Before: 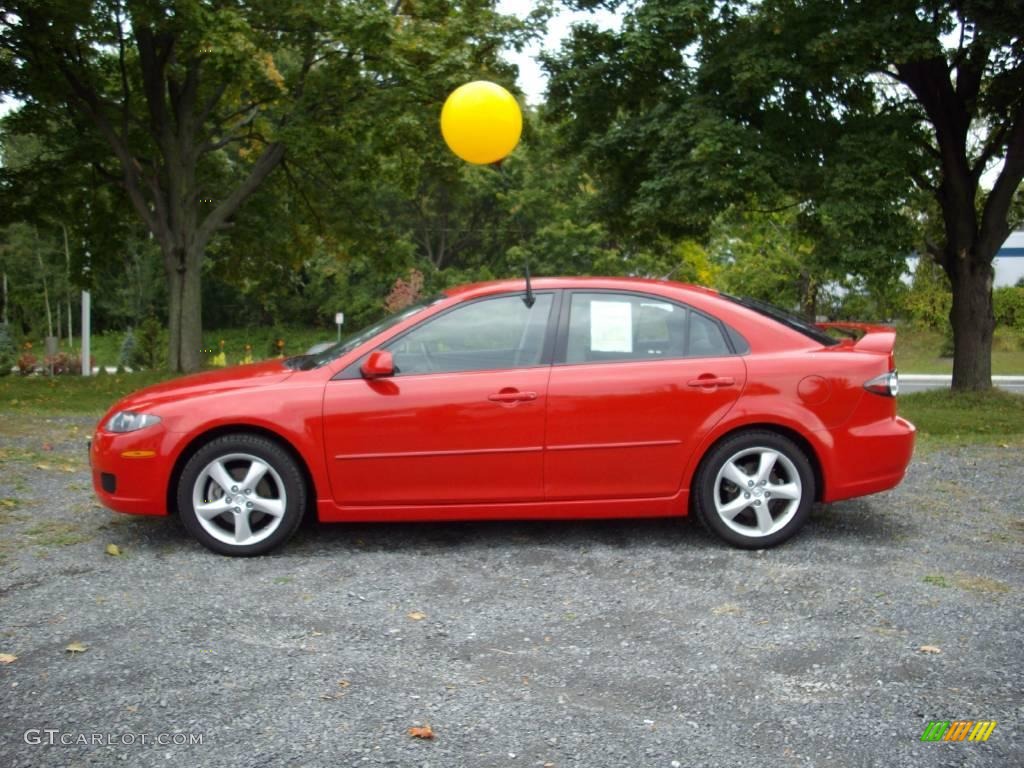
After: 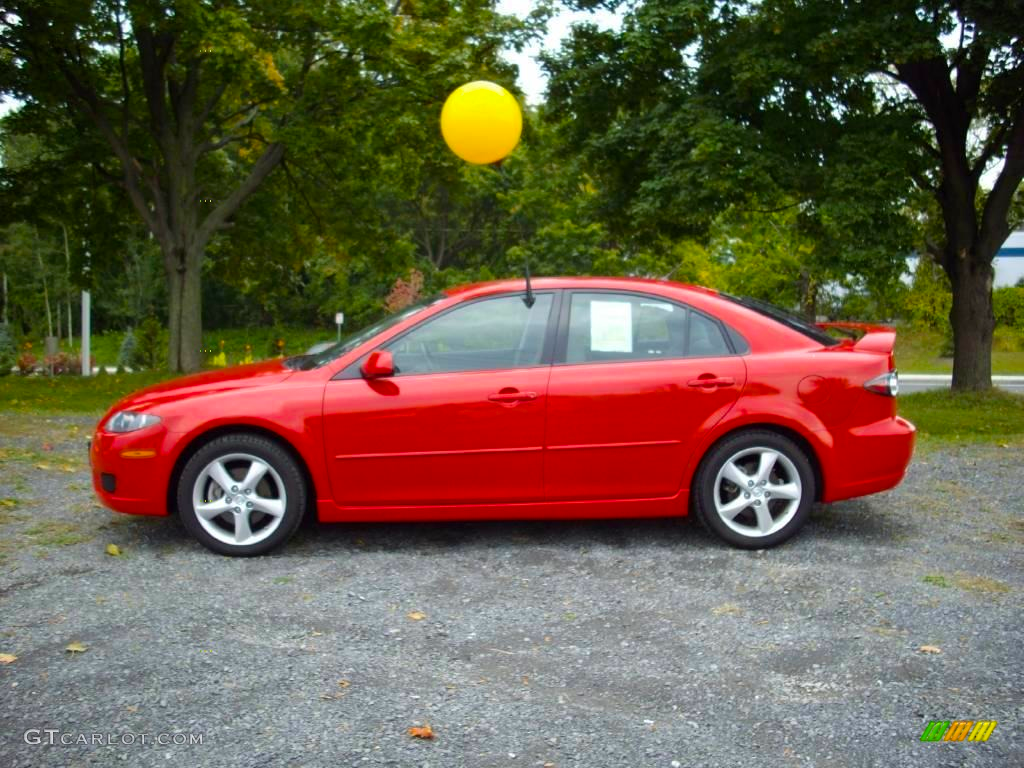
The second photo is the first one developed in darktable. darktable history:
color balance rgb: linear chroma grading › shadows -7.933%, linear chroma grading › global chroma 9.794%, perceptual saturation grading › global saturation 31.148%, global vibrance 10.98%
